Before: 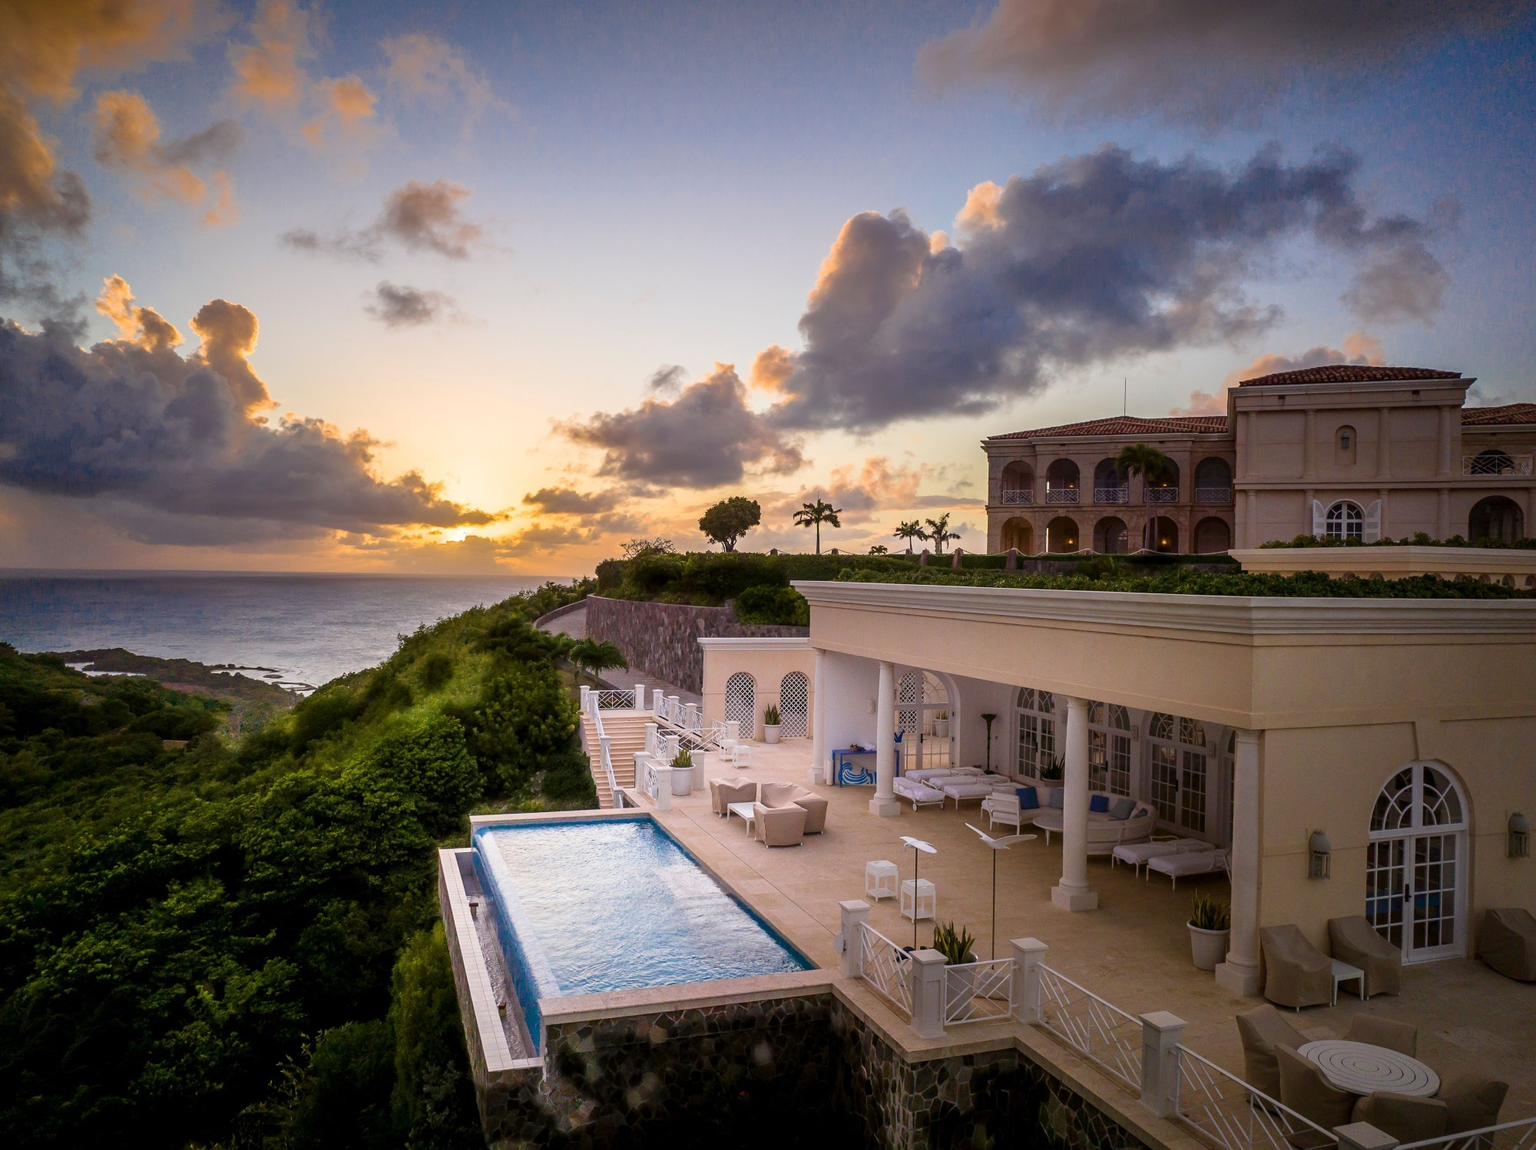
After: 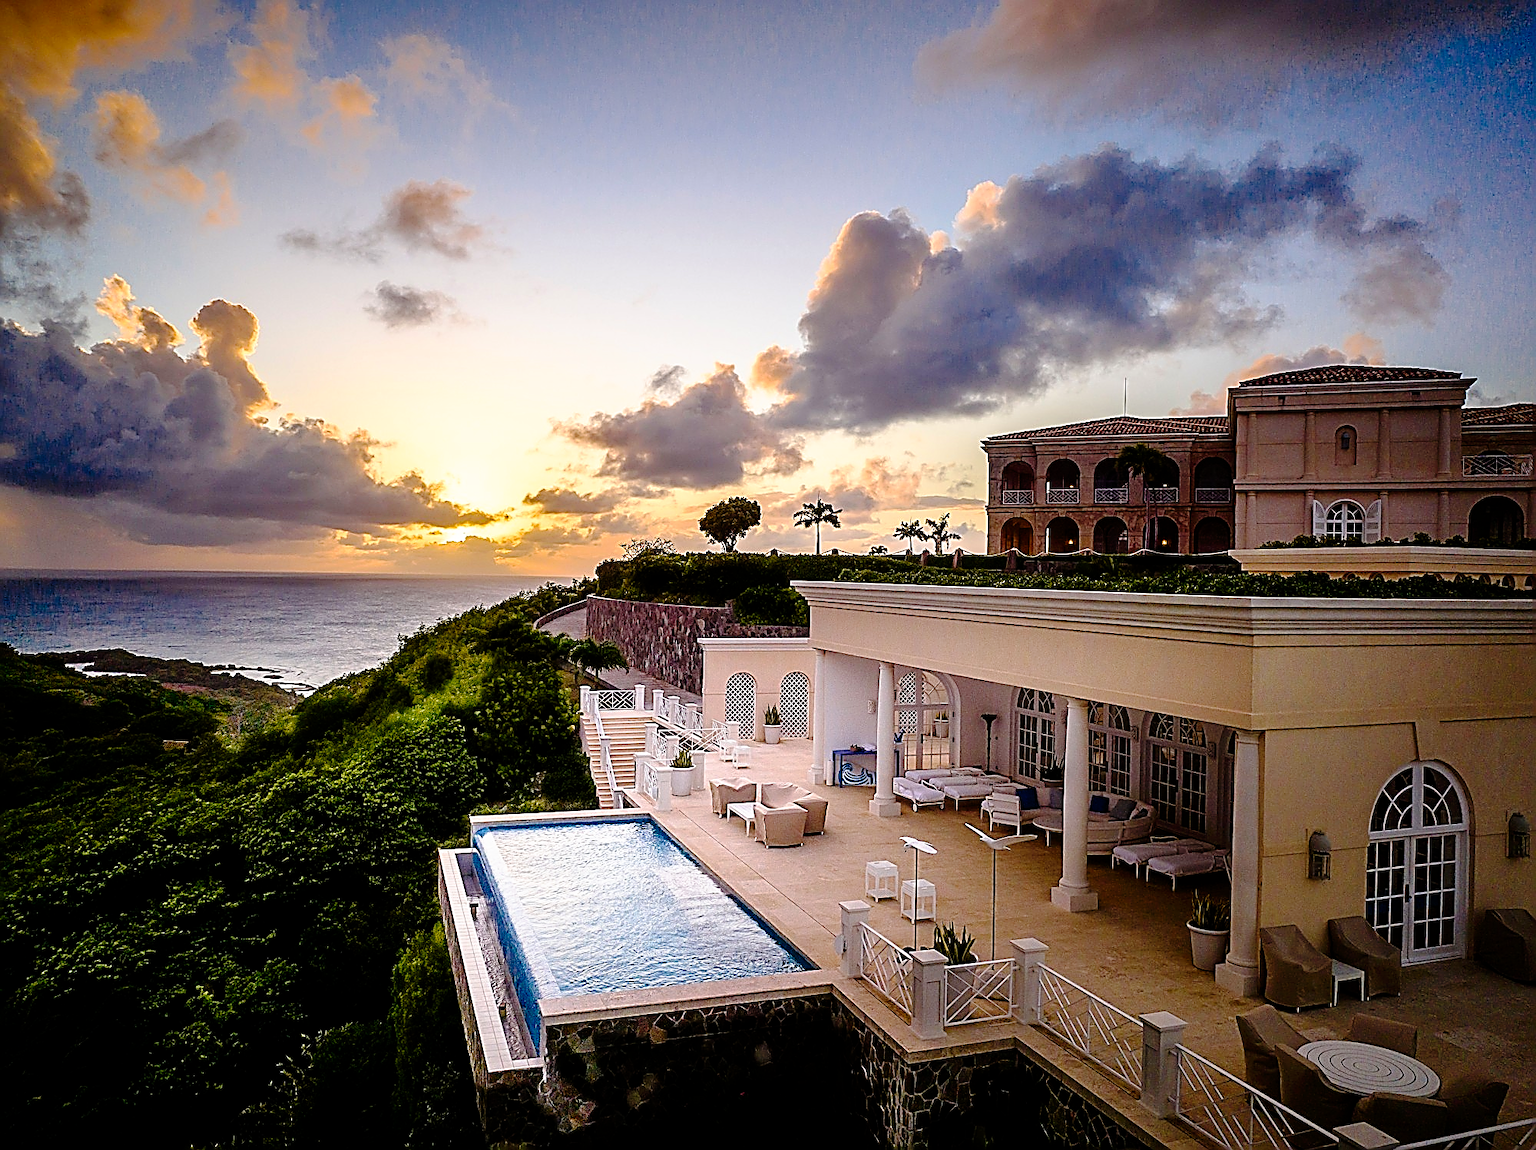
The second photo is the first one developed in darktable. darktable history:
sharpen: amount 1.998
tone curve: curves: ch0 [(0, 0) (0.003, 0) (0.011, 0.001) (0.025, 0.001) (0.044, 0.002) (0.069, 0.007) (0.1, 0.015) (0.136, 0.027) (0.177, 0.066) (0.224, 0.122) (0.277, 0.219) (0.335, 0.327) (0.399, 0.432) (0.468, 0.527) (0.543, 0.615) (0.623, 0.695) (0.709, 0.777) (0.801, 0.874) (0.898, 0.973) (1, 1)], preserve colors none
